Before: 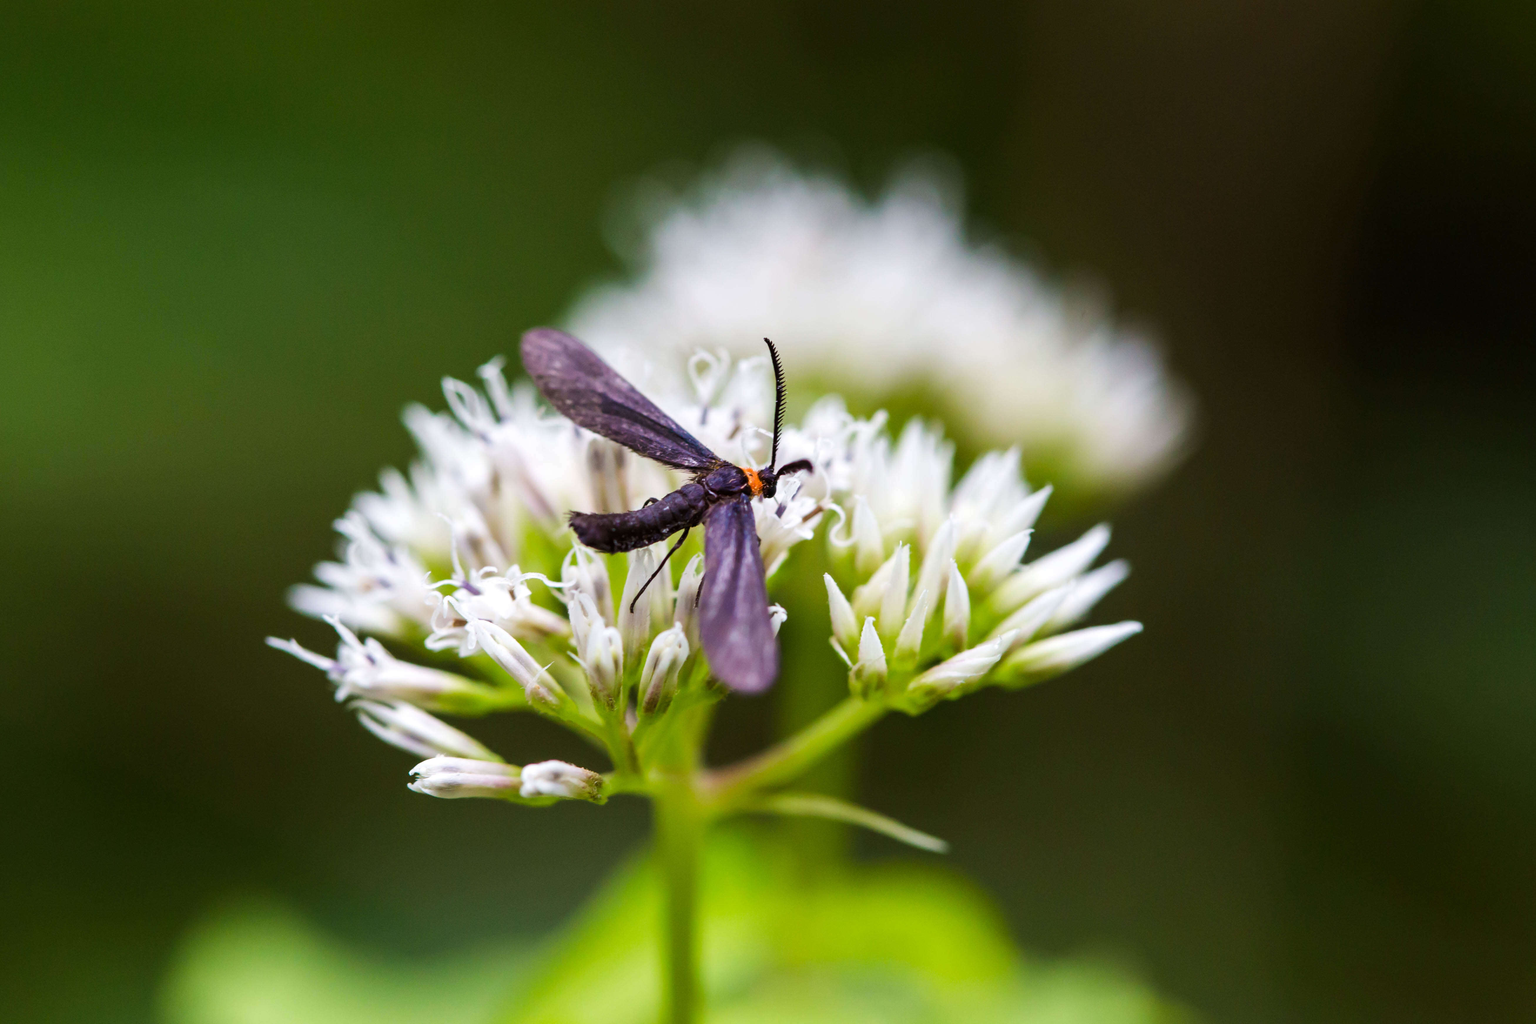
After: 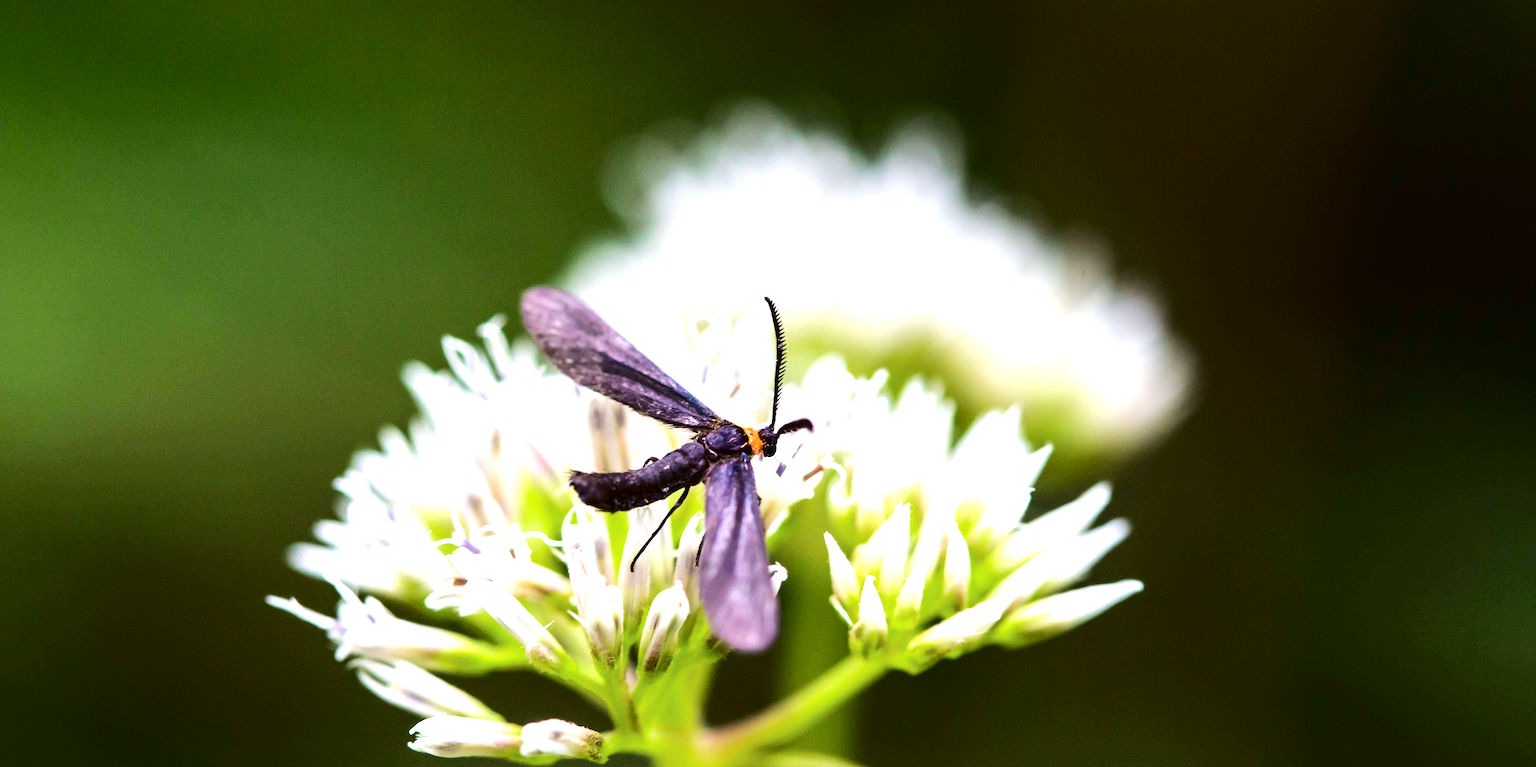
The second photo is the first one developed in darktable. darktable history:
crop: top 4.073%, bottom 20.998%
tone curve: curves: ch0 [(0, 0) (0.003, 0.007) (0.011, 0.009) (0.025, 0.014) (0.044, 0.022) (0.069, 0.029) (0.1, 0.037) (0.136, 0.052) (0.177, 0.083) (0.224, 0.121) (0.277, 0.177) (0.335, 0.258) (0.399, 0.351) (0.468, 0.454) (0.543, 0.557) (0.623, 0.654) (0.709, 0.744) (0.801, 0.825) (0.898, 0.909) (1, 1)], color space Lab, independent channels, preserve colors none
exposure: exposure 0.945 EV, compensate highlight preservation false
